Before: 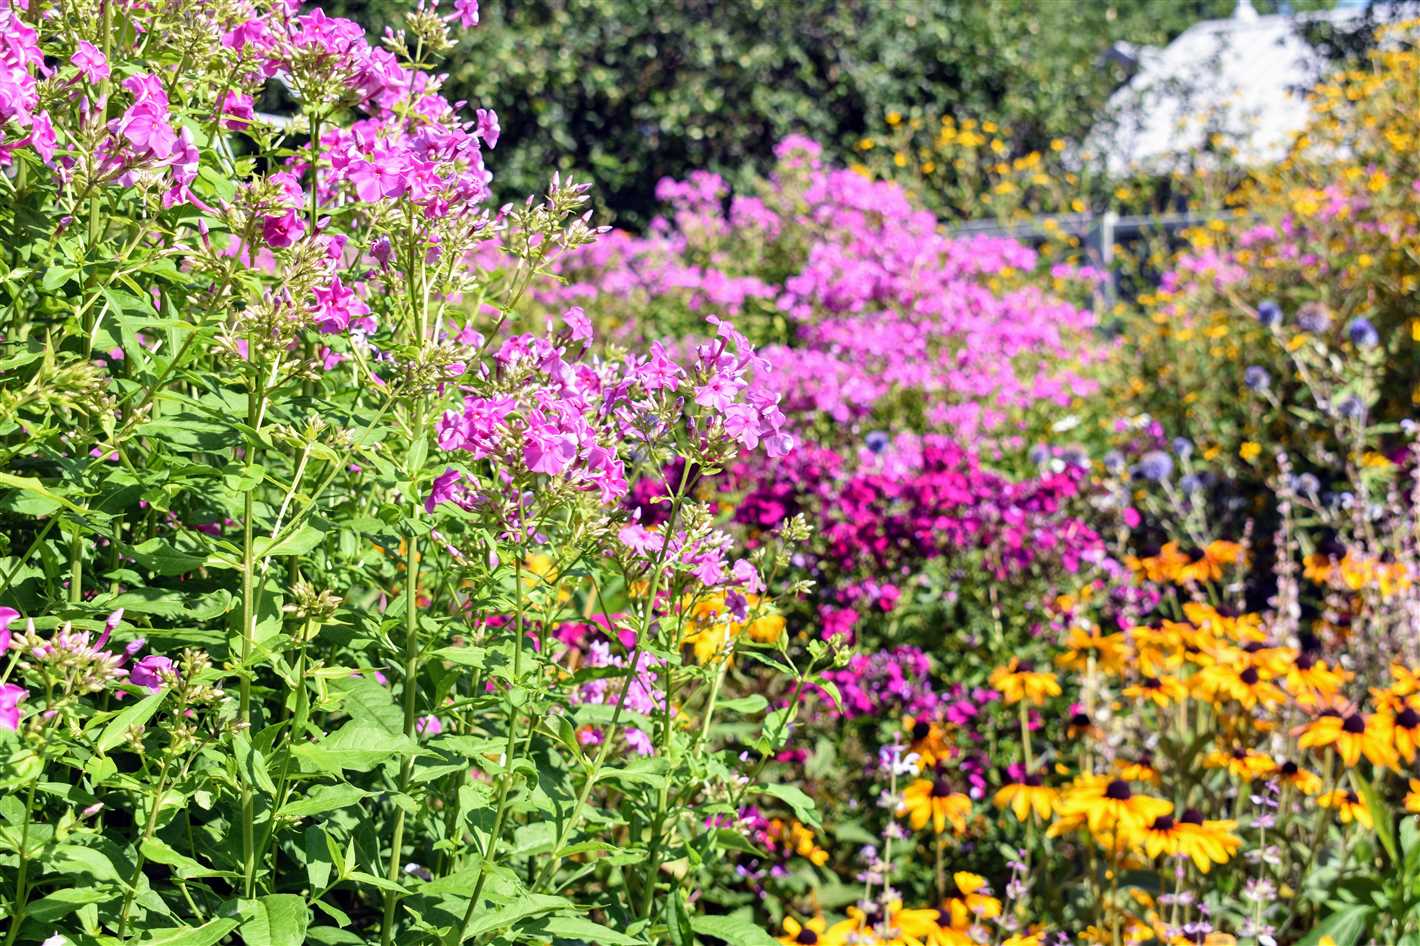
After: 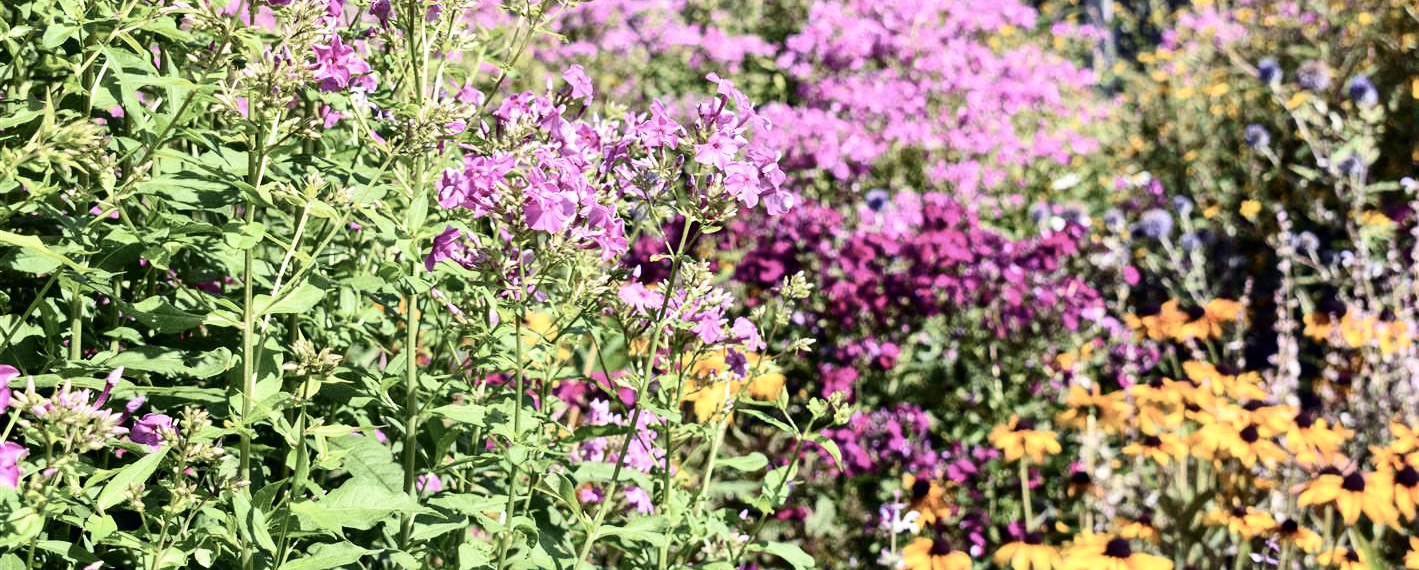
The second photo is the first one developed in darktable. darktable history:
contrast brightness saturation: contrast 0.245, saturation -0.313
crop and rotate: top 25.626%, bottom 14.048%
